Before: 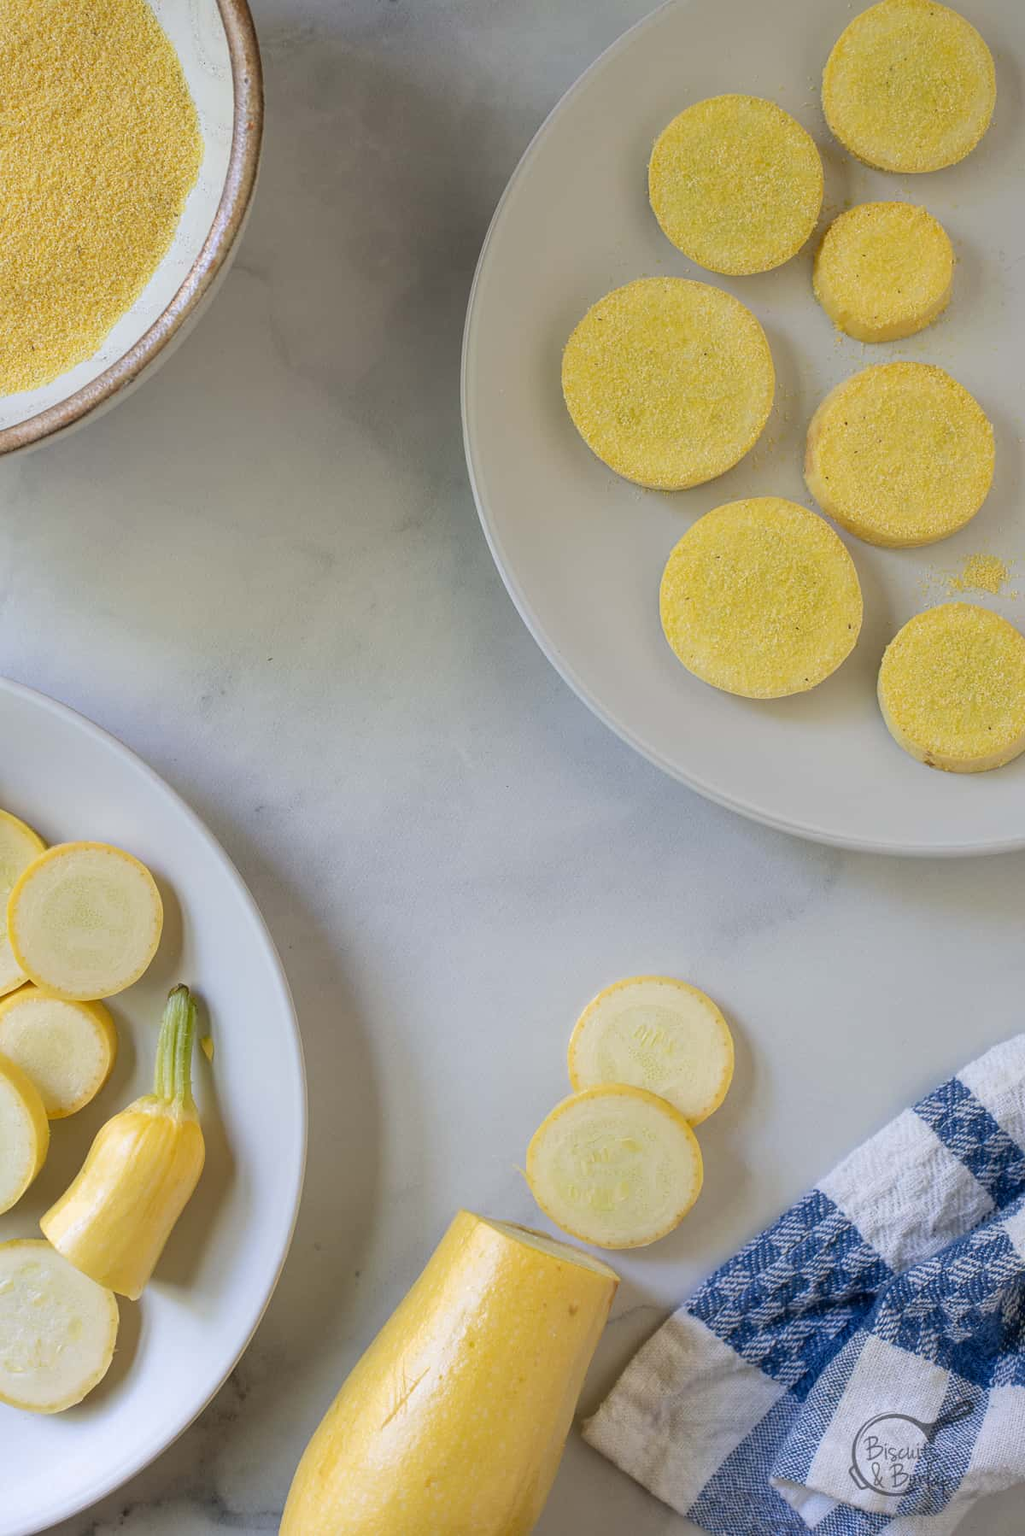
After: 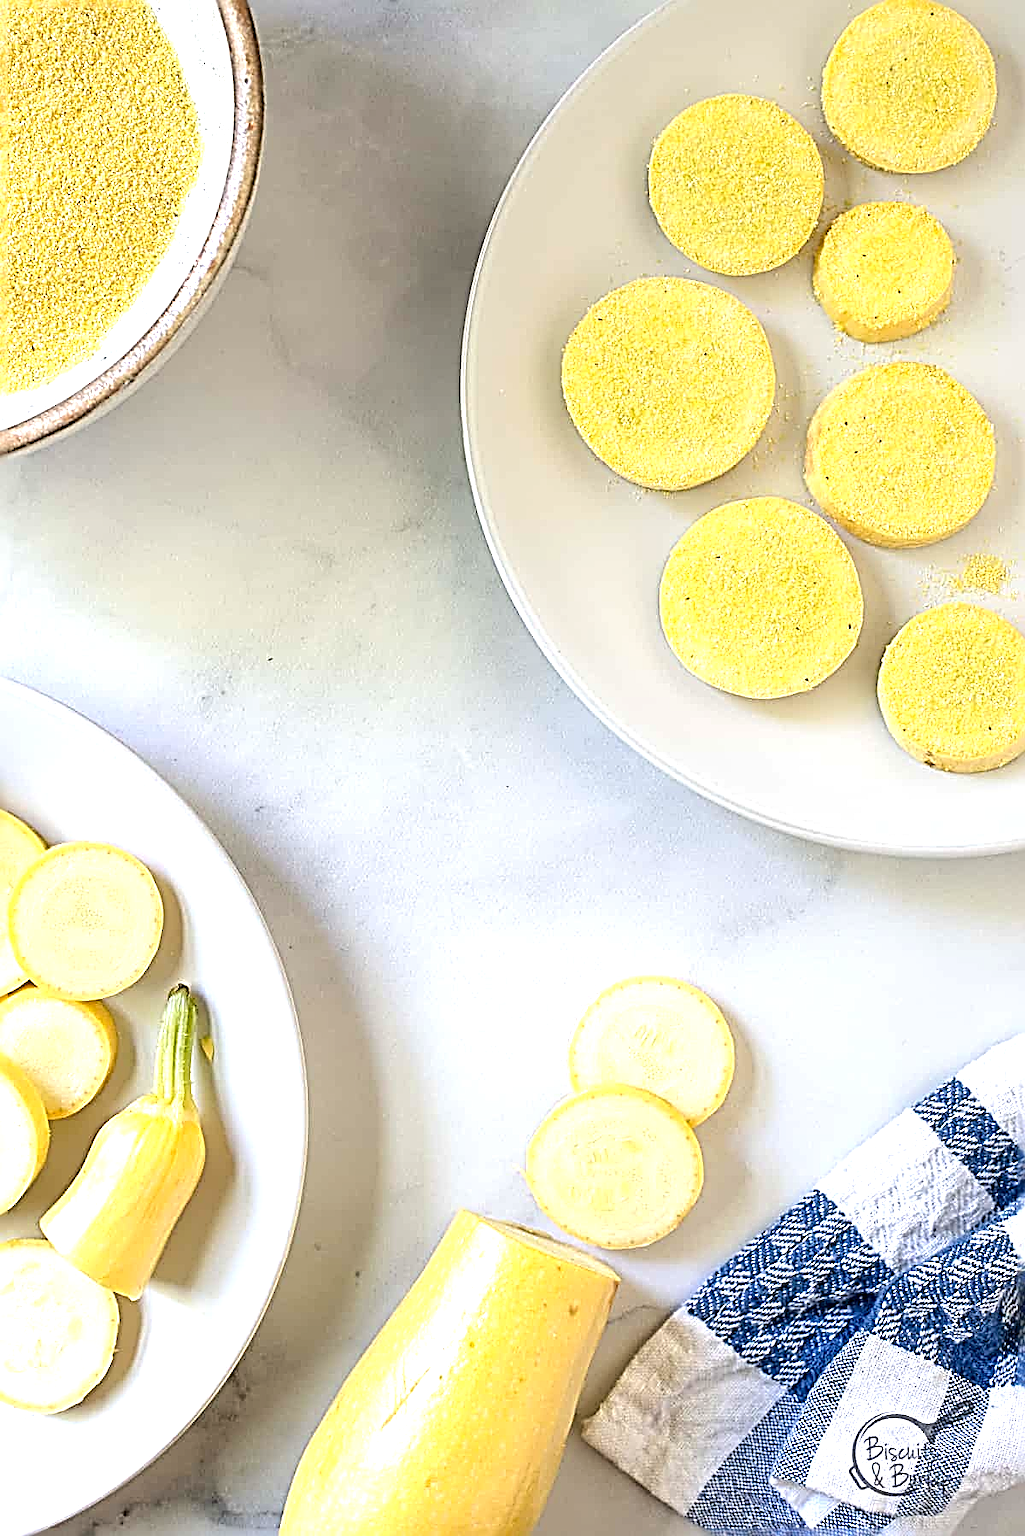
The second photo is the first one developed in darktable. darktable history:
tone curve: curves: ch0 [(0, 0) (0.003, 0.003) (0.011, 0.011) (0.025, 0.025) (0.044, 0.044) (0.069, 0.069) (0.1, 0.099) (0.136, 0.135) (0.177, 0.177) (0.224, 0.224) (0.277, 0.276) (0.335, 0.334) (0.399, 0.398) (0.468, 0.467) (0.543, 0.547) (0.623, 0.626) (0.709, 0.712) (0.801, 0.802) (0.898, 0.898) (1, 1)], preserve colors none
exposure: black level correction 0.001, exposure 1.116 EV, compensate highlight preservation false
sharpen: radius 3.209, amount 1.716
